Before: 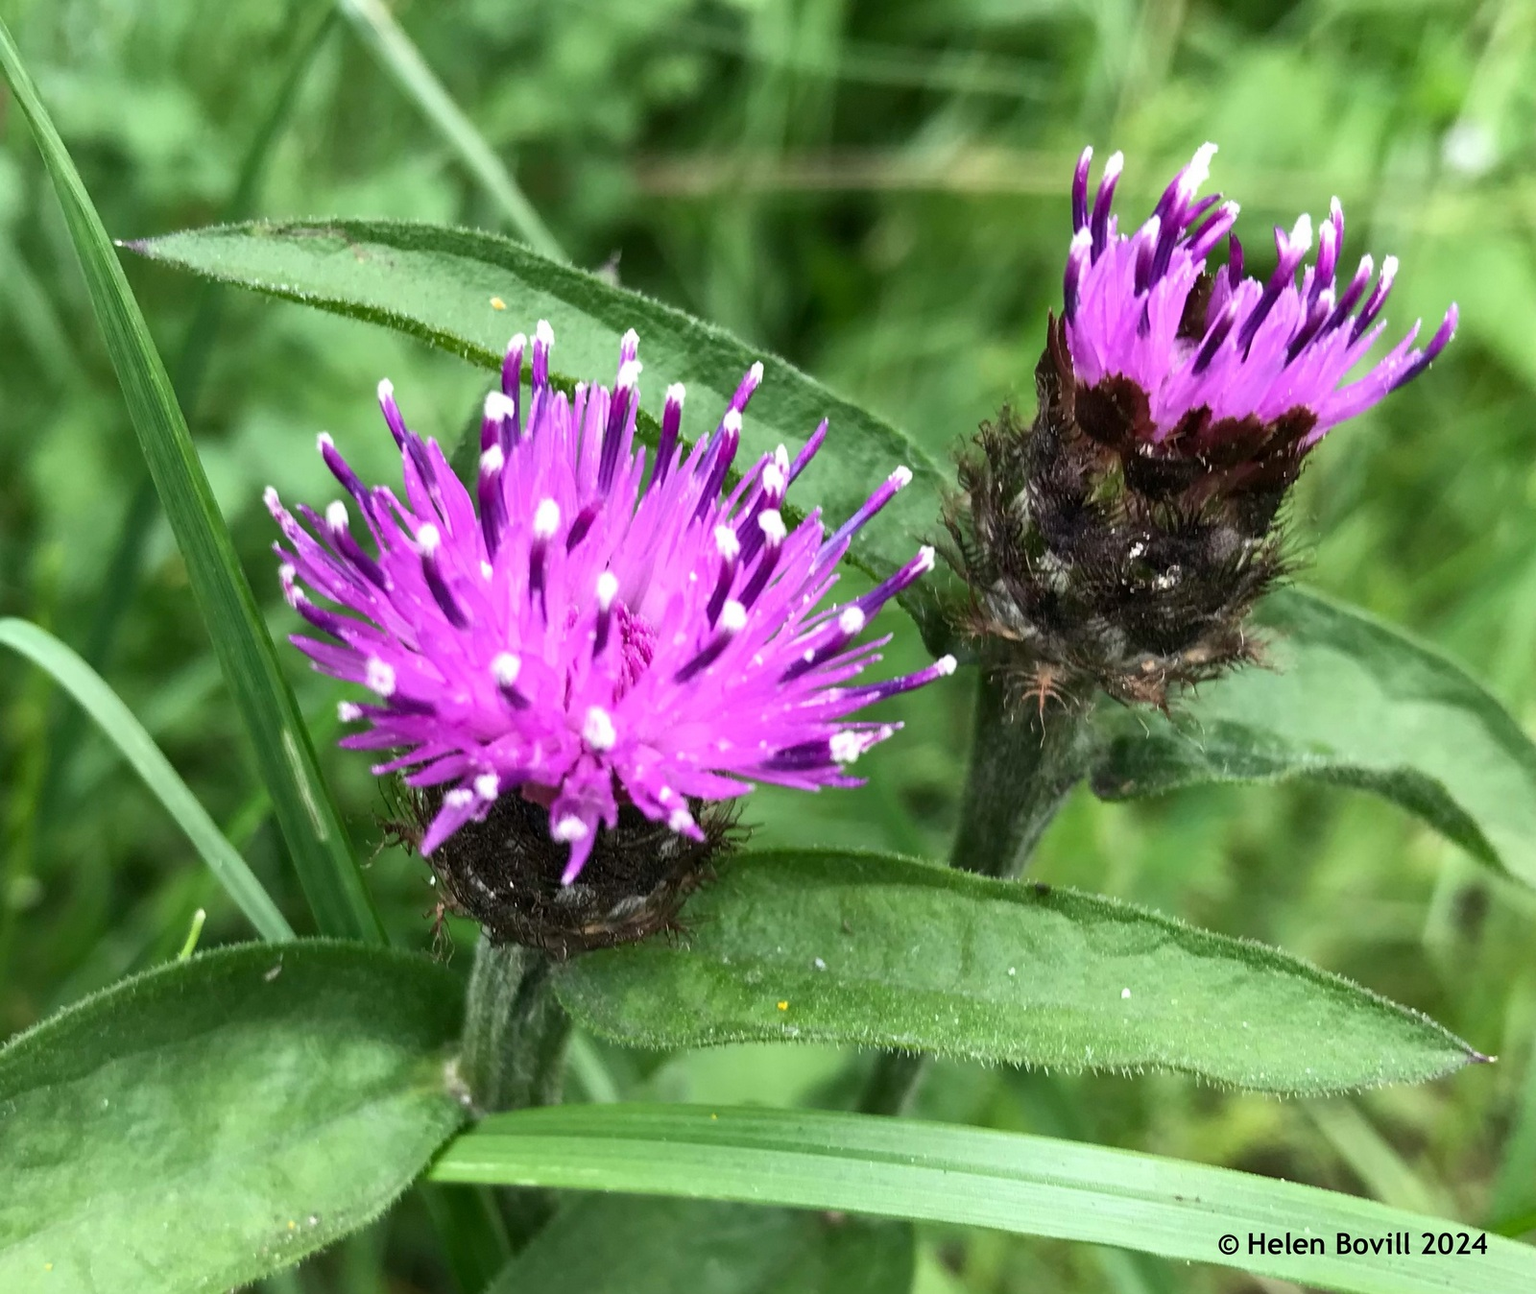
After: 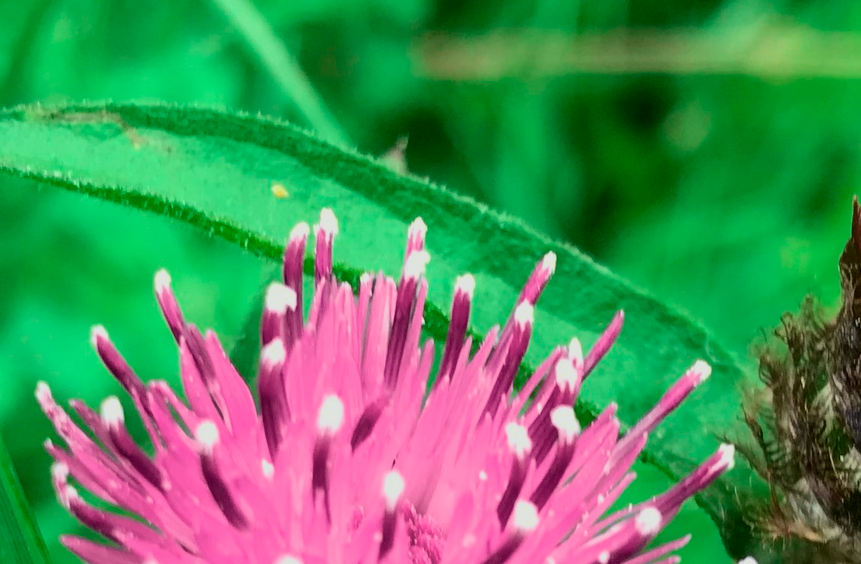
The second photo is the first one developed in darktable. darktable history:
color balance rgb: perceptual saturation grading › global saturation 0.144%, global vibrance 20%
crop: left 14.939%, top 9.31%, right 31.192%, bottom 48.849%
tone curve: curves: ch0 [(0, 0) (0.402, 0.473) (0.673, 0.68) (0.899, 0.832) (0.999, 0.903)]; ch1 [(0, 0) (0.379, 0.262) (0.464, 0.425) (0.498, 0.49) (0.507, 0.5) (0.53, 0.532) (0.582, 0.583) (0.68, 0.672) (0.791, 0.748) (1, 0.896)]; ch2 [(0, 0) (0.199, 0.414) (0.438, 0.49) (0.496, 0.501) (0.515, 0.546) (0.577, 0.605) (0.632, 0.649) (0.717, 0.727) (0.845, 0.855) (0.998, 0.977)], color space Lab, independent channels, preserve colors none
